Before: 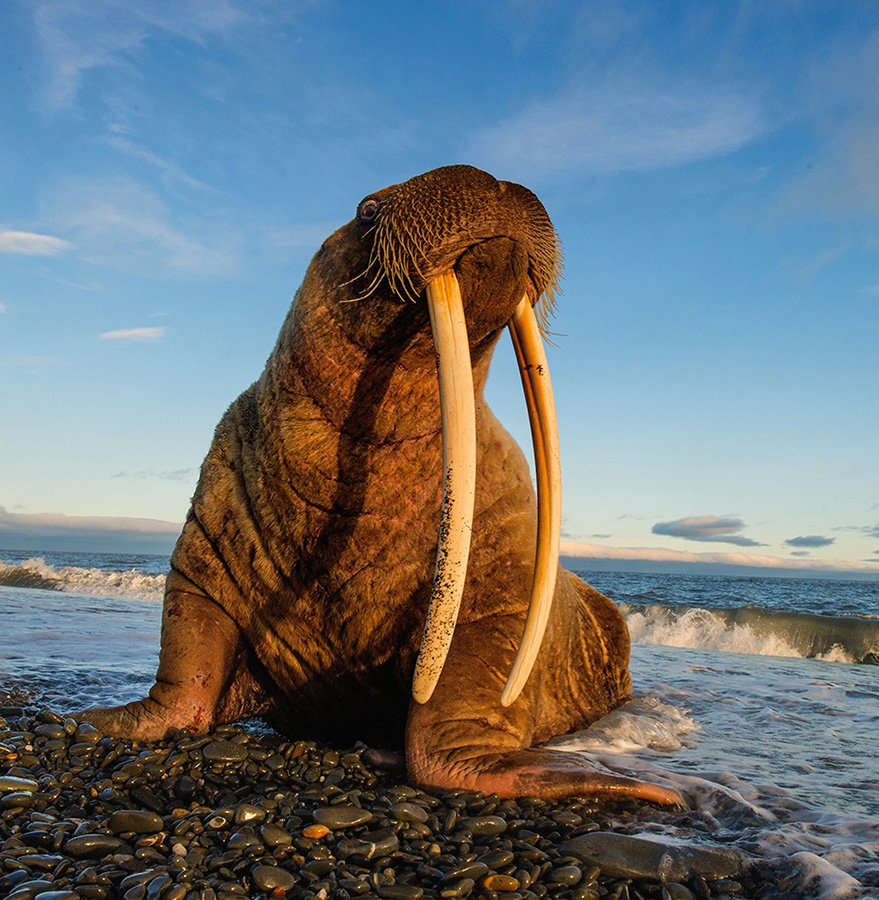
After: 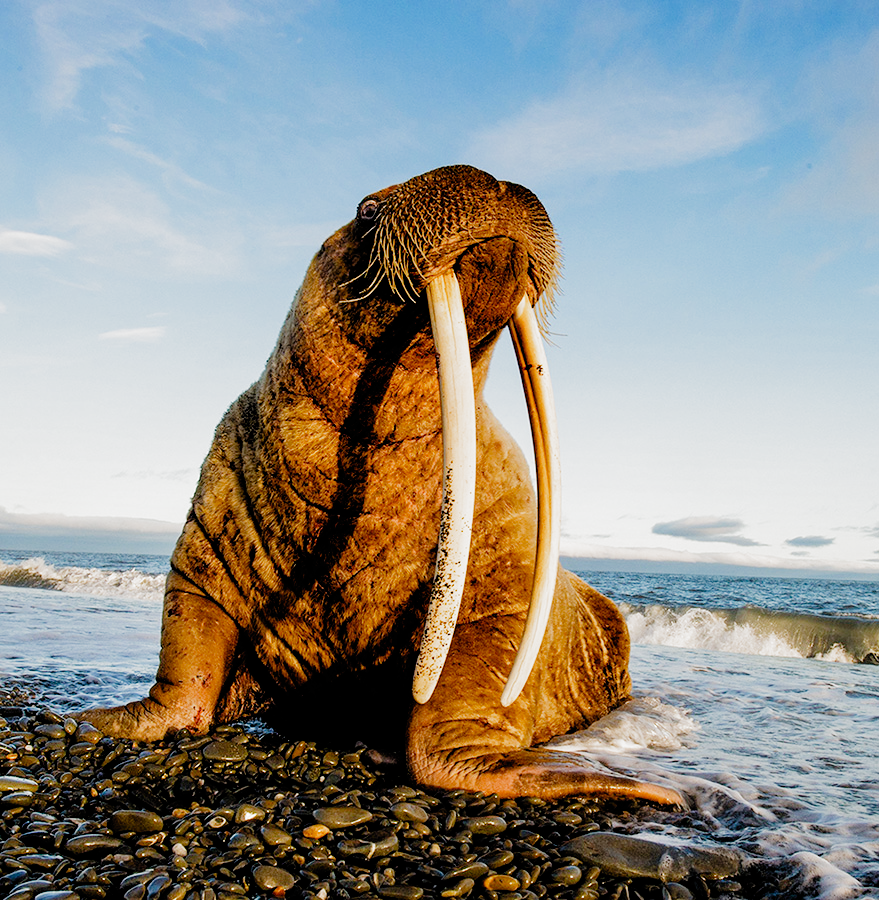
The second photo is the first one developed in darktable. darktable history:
filmic rgb: black relative exposure -3.84 EV, white relative exposure 3.48 EV, hardness 2.55, contrast 1.104, add noise in highlights 0.001, preserve chrominance no, color science v3 (2019), use custom middle-gray values true, contrast in highlights soft
exposure: black level correction 0, exposure 1.099 EV, compensate highlight preservation false
